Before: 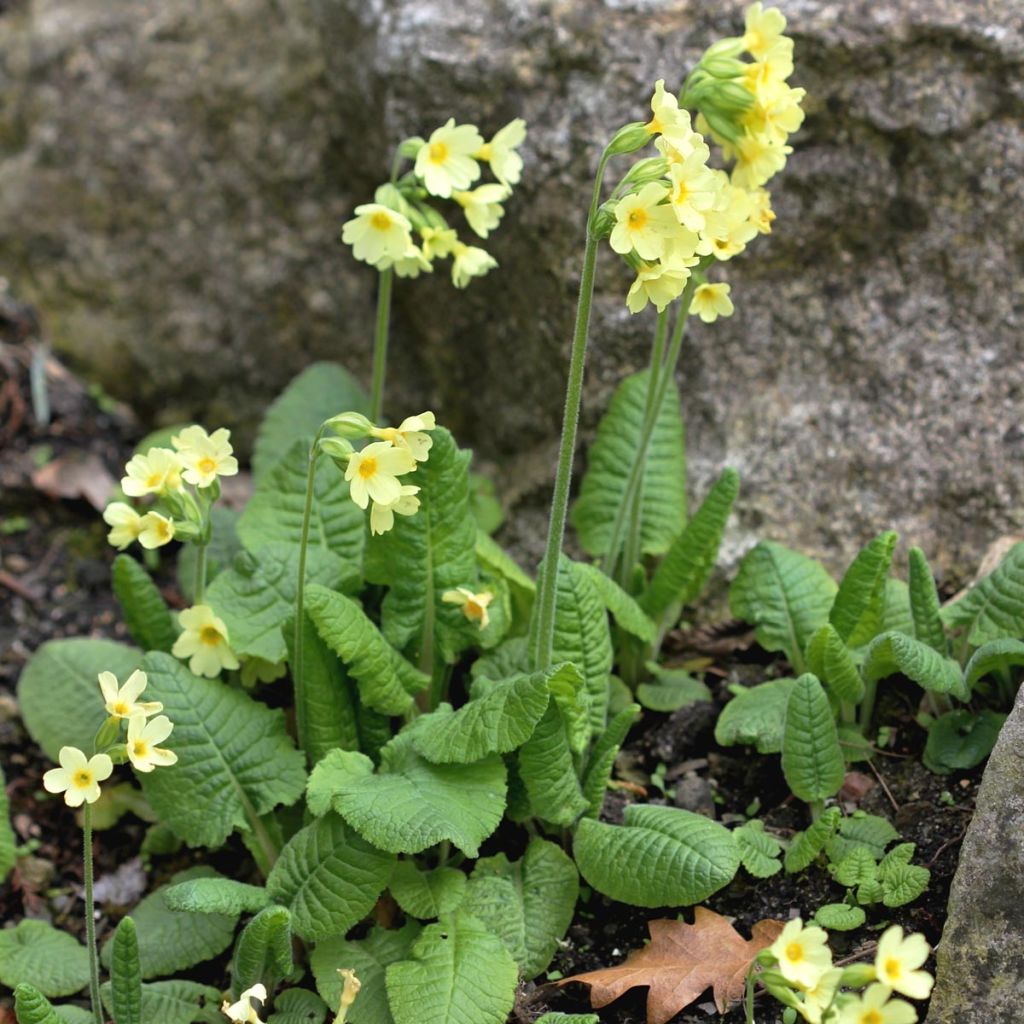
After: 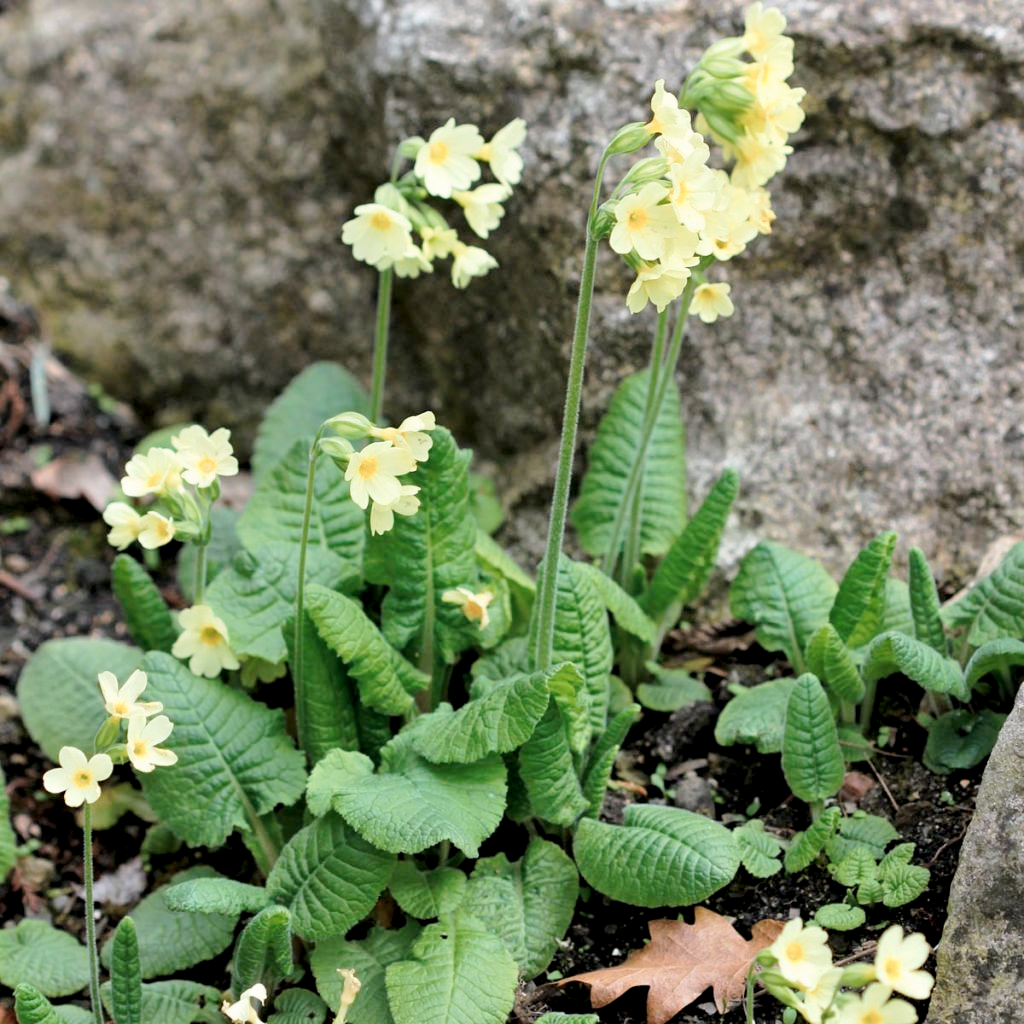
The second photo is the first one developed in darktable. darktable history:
tone curve: curves: ch0 [(0, 0) (0.003, 0.003) (0.011, 0.014) (0.025, 0.031) (0.044, 0.055) (0.069, 0.086) (0.1, 0.124) (0.136, 0.168) (0.177, 0.22) (0.224, 0.278) (0.277, 0.344) (0.335, 0.426) (0.399, 0.515) (0.468, 0.597) (0.543, 0.672) (0.623, 0.746) (0.709, 0.815) (0.801, 0.881) (0.898, 0.939) (1, 1)], preserve colors none
color look up table: target L [61.78, 42.8, 31.91, 100, 80.69, 61.46, 57.56, 50.79, 42.93, 44.91, 37.06, 26.64, 71.04, 58.9, 50.92, 49, 35.24, 25.32, 23.83, 8.1, 62.04, 47.07, 42.45, 26.98, 0 ×25], target a [-14.55, -28.26, -6.985, -0.001, 0.155, 20.01, 18.49, 34.58, -0.215, 42.44, 42.16, 12.09, -0.905, -0.454, 3.547, 41.11, -0.814, 18.34, 2.397, -0.042, -27.69, -25.74, -6.425, -0.549, 0 ×25], target b [43.59, 21.98, 15.91, 0.014, 0.748, 50.62, 12.64, 38.85, 0.069, 14.53, 21.59, 12.8, 0.042, -0.648, -18.36, -9.378, -32.7, -11.09, -32.78, 0.011, -4.415, -21.5, -19.85, -0.466, 0 ×25], num patches 24
